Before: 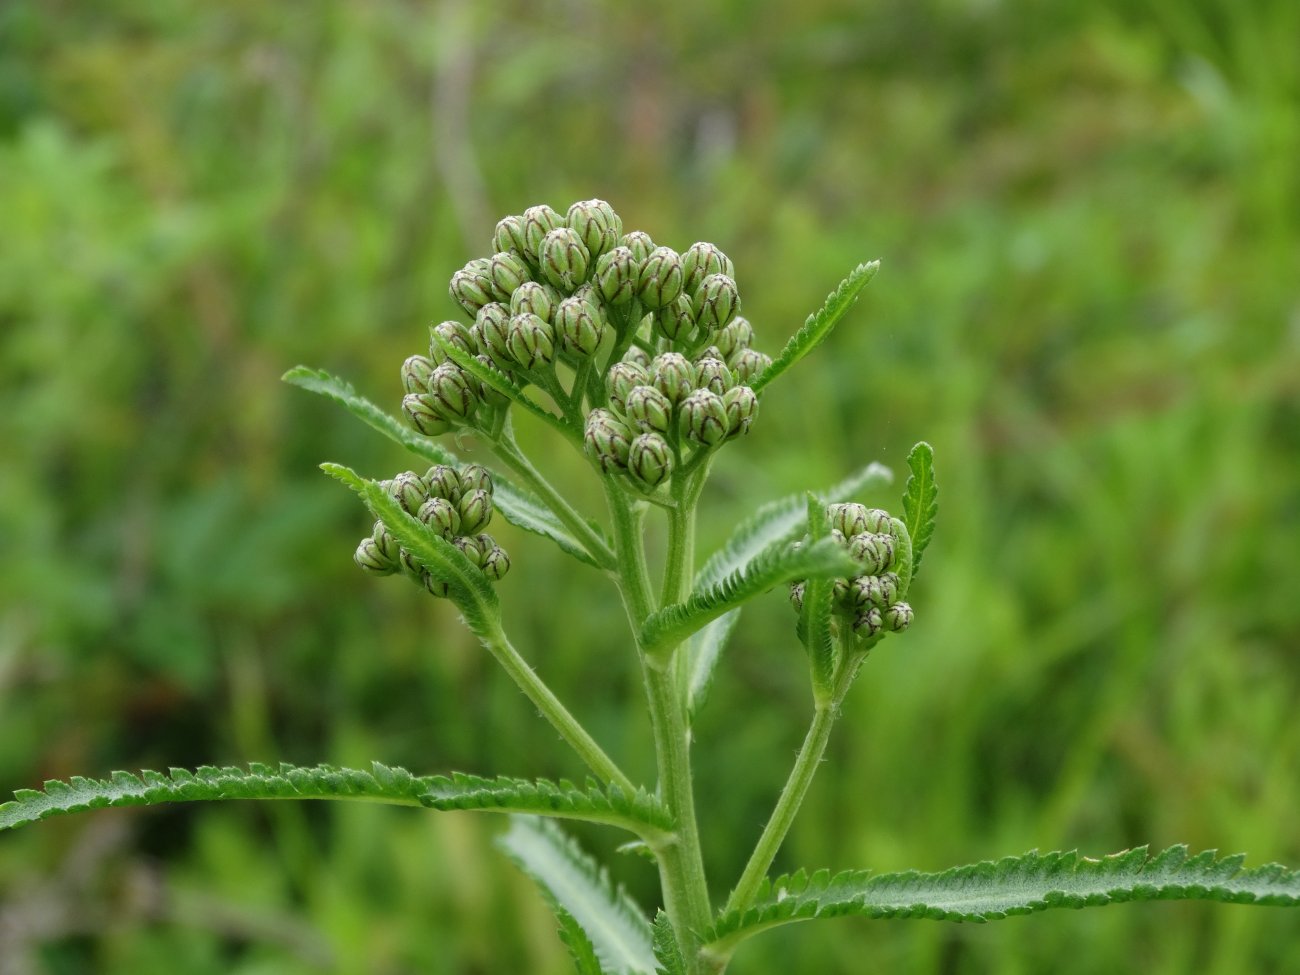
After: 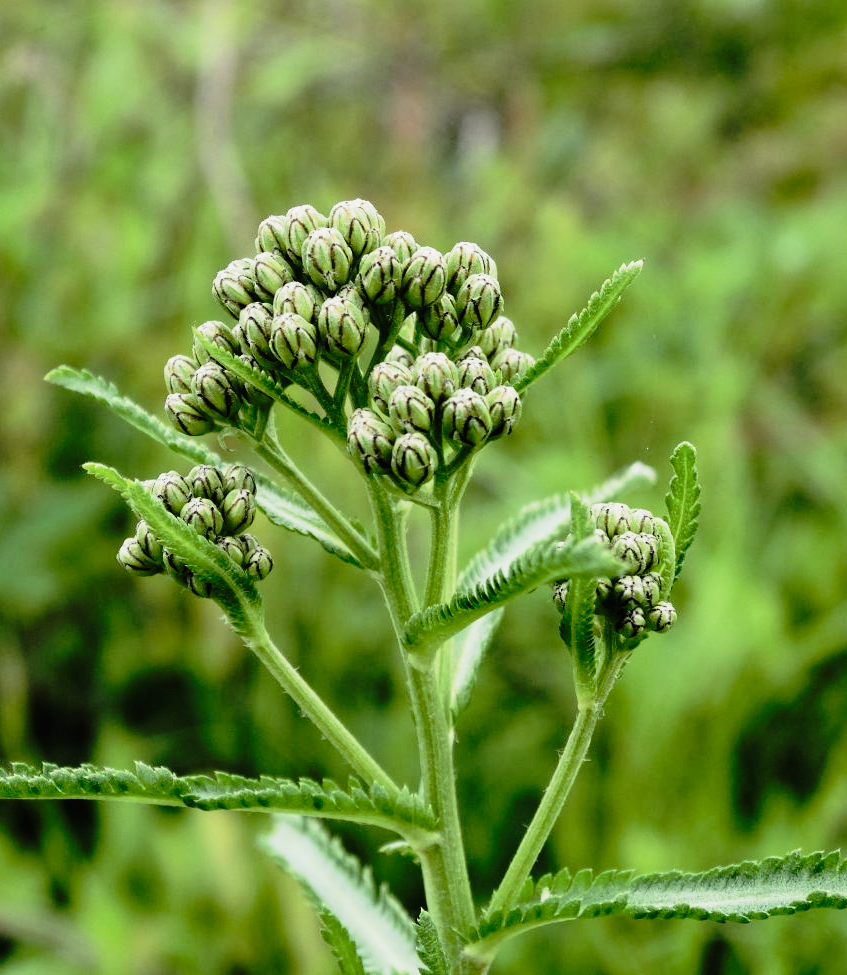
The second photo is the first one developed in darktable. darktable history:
tone equalizer: -8 EV -0.422 EV, -7 EV -0.407 EV, -6 EV -0.365 EV, -5 EV -0.26 EV, -3 EV 0.206 EV, -2 EV 0.354 EV, -1 EV 0.38 EV, +0 EV 0.409 EV, edges refinement/feathering 500, mask exposure compensation -1.57 EV, preserve details no
crop and rotate: left 18.301%, right 16.498%
filmic rgb: black relative exposure -5.13 EV, white relative exposure 3.49 EV, hardness 3.17, contrast 1.41, highlights saturation mix -31.15%
tone curve: curves: ch0 [(0, 0.009) (0.105, 0.08) (0.195, 0.18) (0.283, 0.316) (0.384, 0.434) (0.485, 0.531) (0.638, 0.69) (0.81, 0.872) (1, 0.977)]; ch1 [(0, 0) (0.161, 0.092) (0.35, 0.33) (0.379, 0.401) (0.456, 0.469) (0.498, 0.502) (0.52, 0.536) (0.586, 0.617) (0.635, 0.655) (1, 1)]; ch2 [(0, 0) (0.371, 0.362) (0.437, 0.437) (0.483, 0.484) (0.53, 0.515) (0.56, 0.571) (0.622, 0.606) (1, 1)], preserve colors none
